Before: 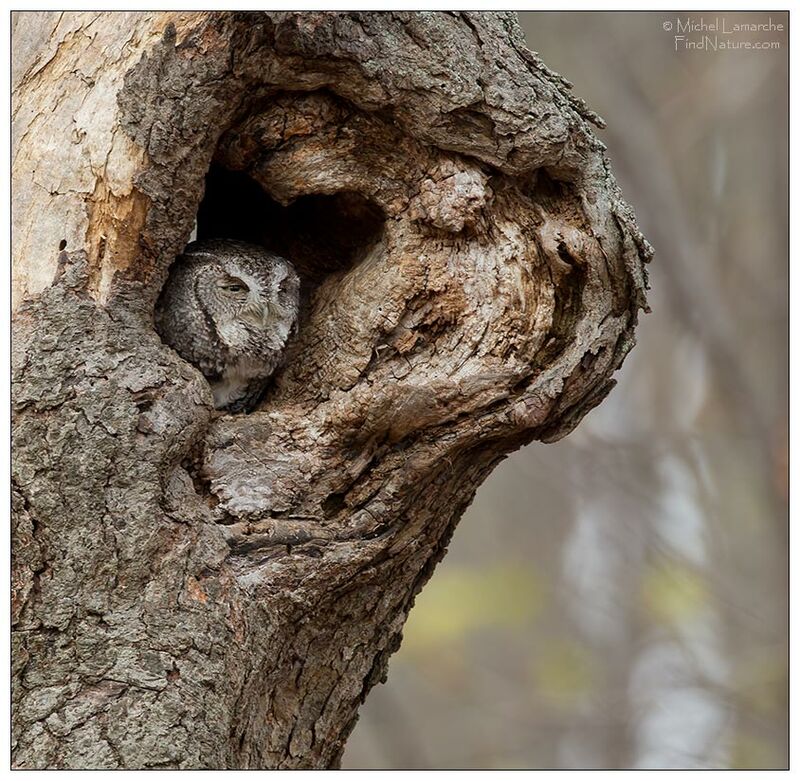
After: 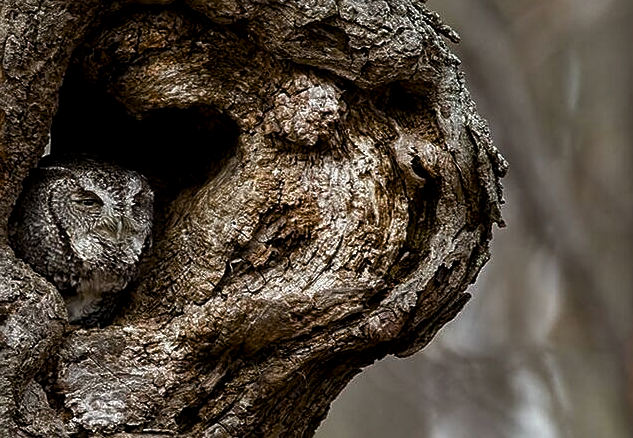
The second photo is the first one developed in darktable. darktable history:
color balance rgb: linear chroma grading › shadows 31.832%, linear chroma grading › global chroma -1.695%, linear chroma grading › mid-tones 4.401%, perceptual saturation grading › global saturation 20%, perceptual saturation grading › highlights -24.78%, perceptual saturation grading › shadows 50.235%, perceptual brilliance grading › global brilliance 2.599%, perceptual brilliance grading › highlights -2.572%, perceptual brilliance grading › shadows 2.782%
crop: left 18.335%, top 11.088%, right 2.53%, bottom 32.75%
local contrast: on, module defaults
shadows and highlights: shadows 0.485, highlights 41.78
exposure: black level correction 0, exposure 0.301 EV, compensate exposure bias true, compensate highlight preservation false
levels: levels [0, 0.618, 1]
sharpen: on, module defaults
